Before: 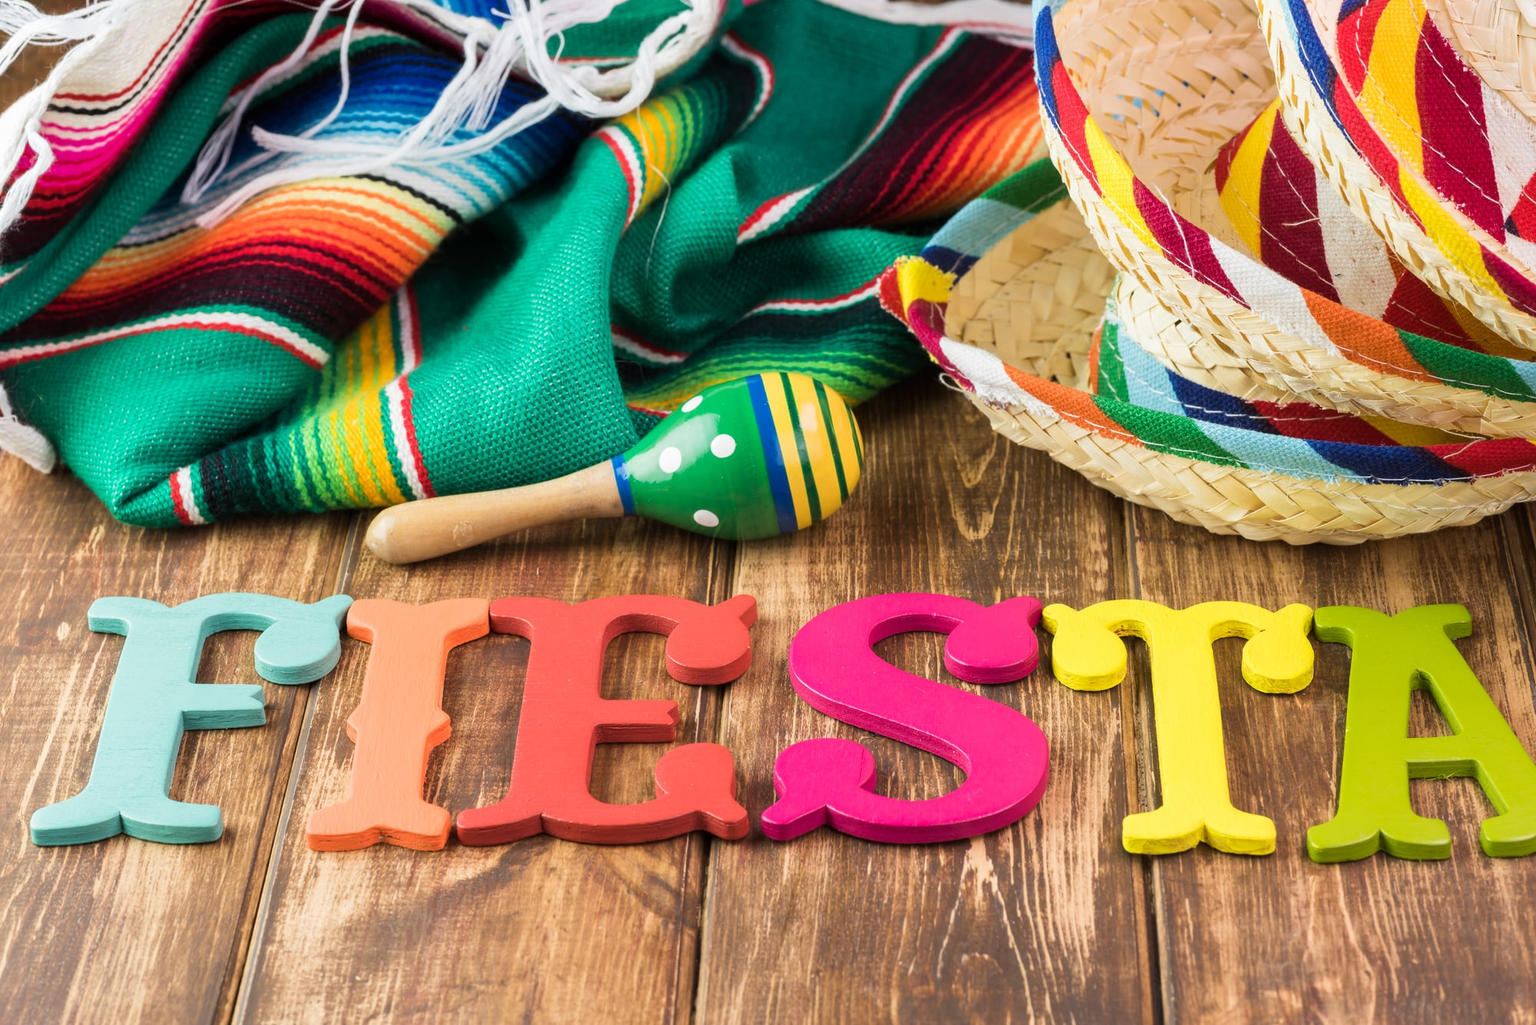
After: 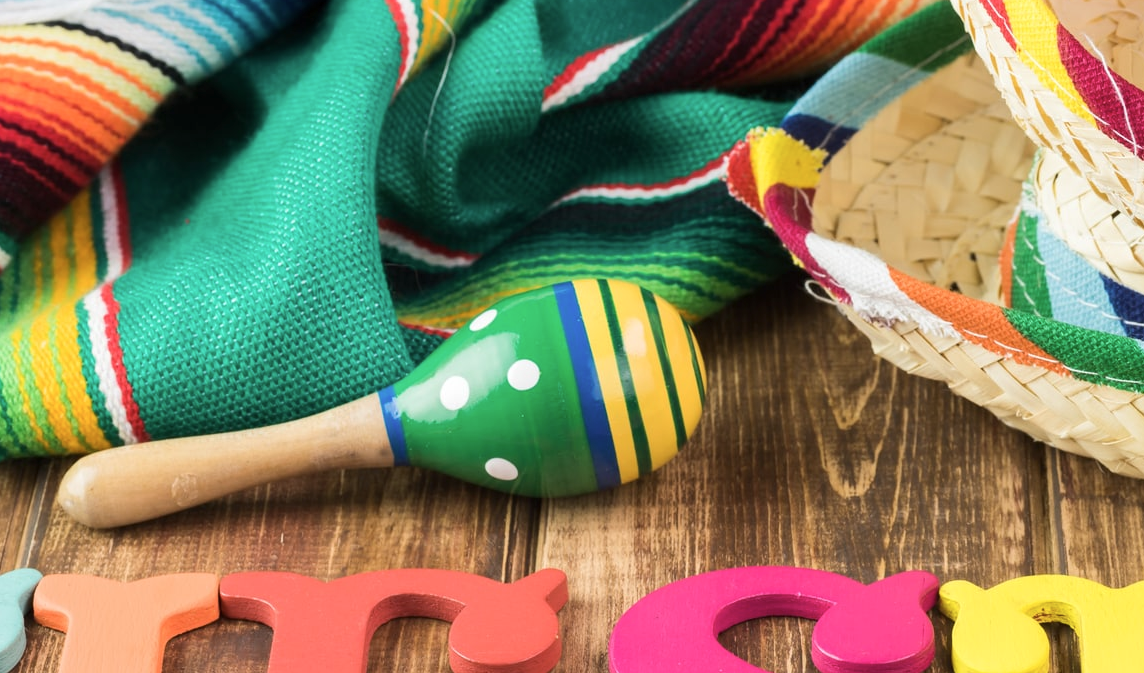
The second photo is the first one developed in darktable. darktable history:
crop: left 20.932%, top 15.471%, right 21.848%, bottom 34.081%
color balance: contrast -15%
tone equalizer: -8 EV -0.417 EV, -7 EV -0.389 EV, -6 EV -0.333 EV, -5 EV -0.222 EV, -3 EV 0.222 EV, -2 EV 0.333 EV, -1 EV 0.389 EV, +0 EV 0.417 EV, edges refinement/feathering 500, mask exposure compensation -1.57 EV, preserve details no
